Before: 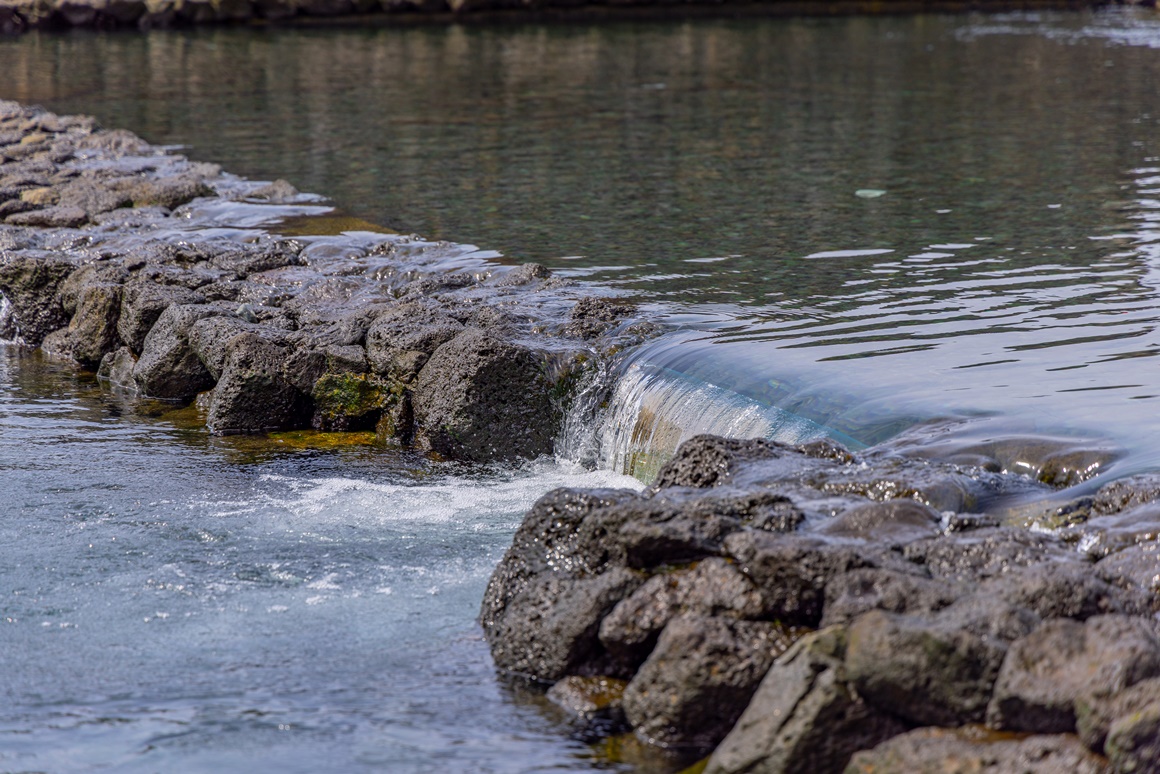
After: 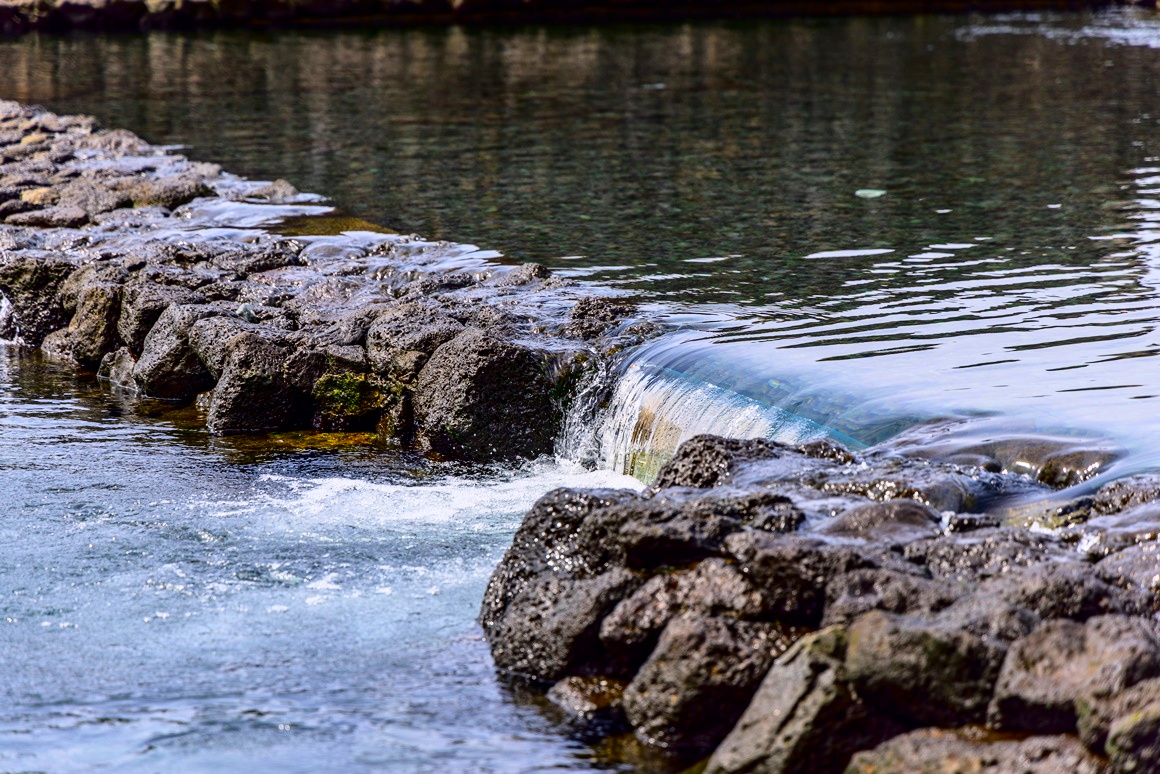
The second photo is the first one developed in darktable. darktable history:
contrast brightness saturation: contrast 0.134, brightness -0.237, saturation 0.145
base curve: curves: ch0 [(0, 0) (0.028, 0.03) (0.121, 0.232) (0.46, 0.748) (0.859, 0.968) (1, 1)]
